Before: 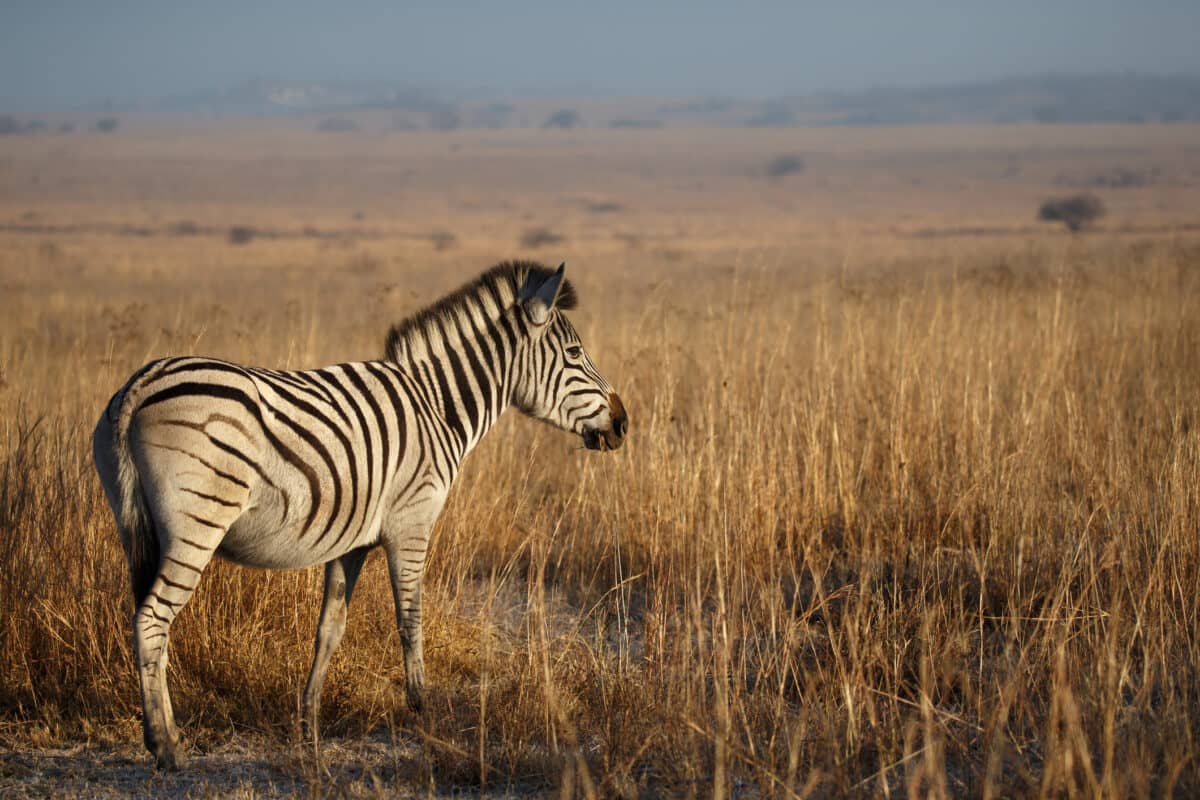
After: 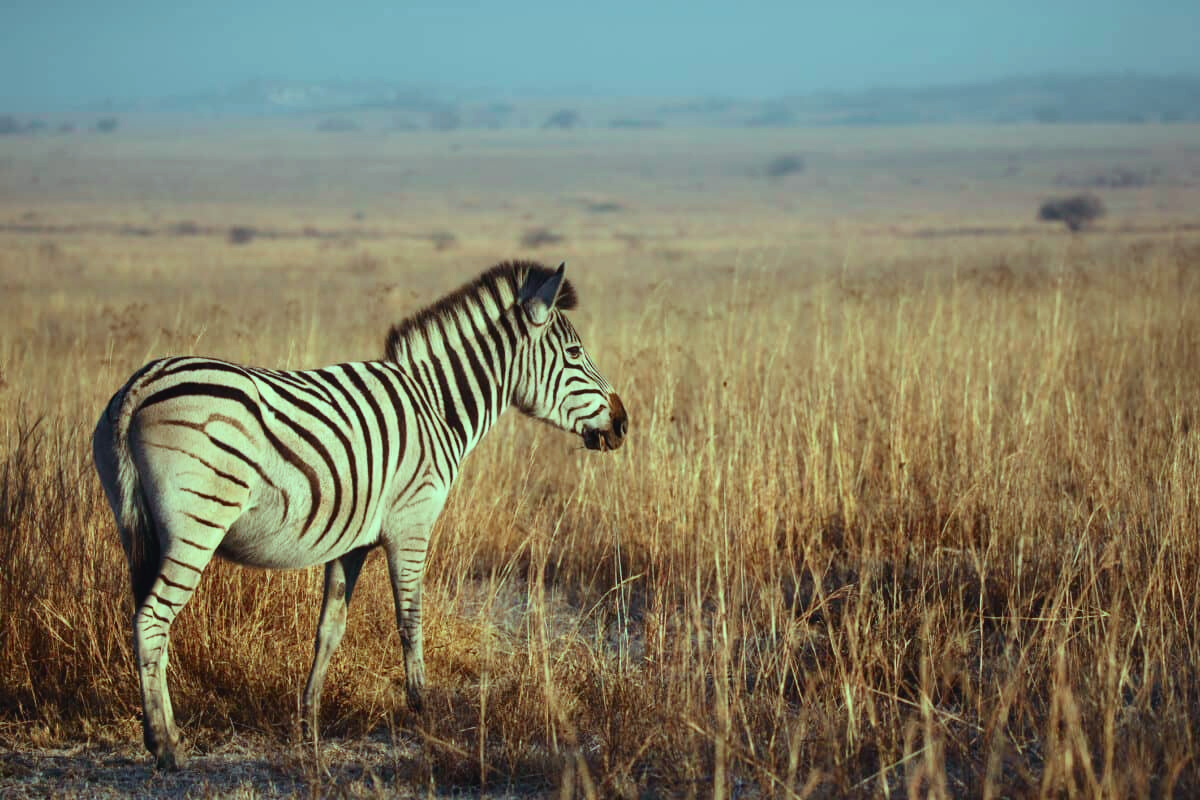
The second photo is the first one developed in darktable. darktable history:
tone curve: curves: ch0 [(0, 0.025) (0.15, 0.143) (0.452, 0.486) (0.751, 0.788) (1, 0.961)]; ch1 [(0, 0) (0.43, 0.408) (0.476, 0.469) (0.497, 0.507) (0.546, 0.571) (0.566, 0.607) (0.62, 0.657) (1, 1)]; ch2 [(0, 0) (0.386, 0.397) (0.505, 0.498) (0.547, 0.546) (0.579, 0.58) (1, 1)], color space Lab, independent channels, preserve colors none
color balance: mode lift, gamma, gain (sRGB), lift [0.997, 0.979, 1.021, 1.011], gamma [1, 1.084, 0.916, 0.998], gain [1, 0.87, 1.13, 1.101], contrast 4.55%, contrast fulcrum 38.24%, output saturation 104.09%
